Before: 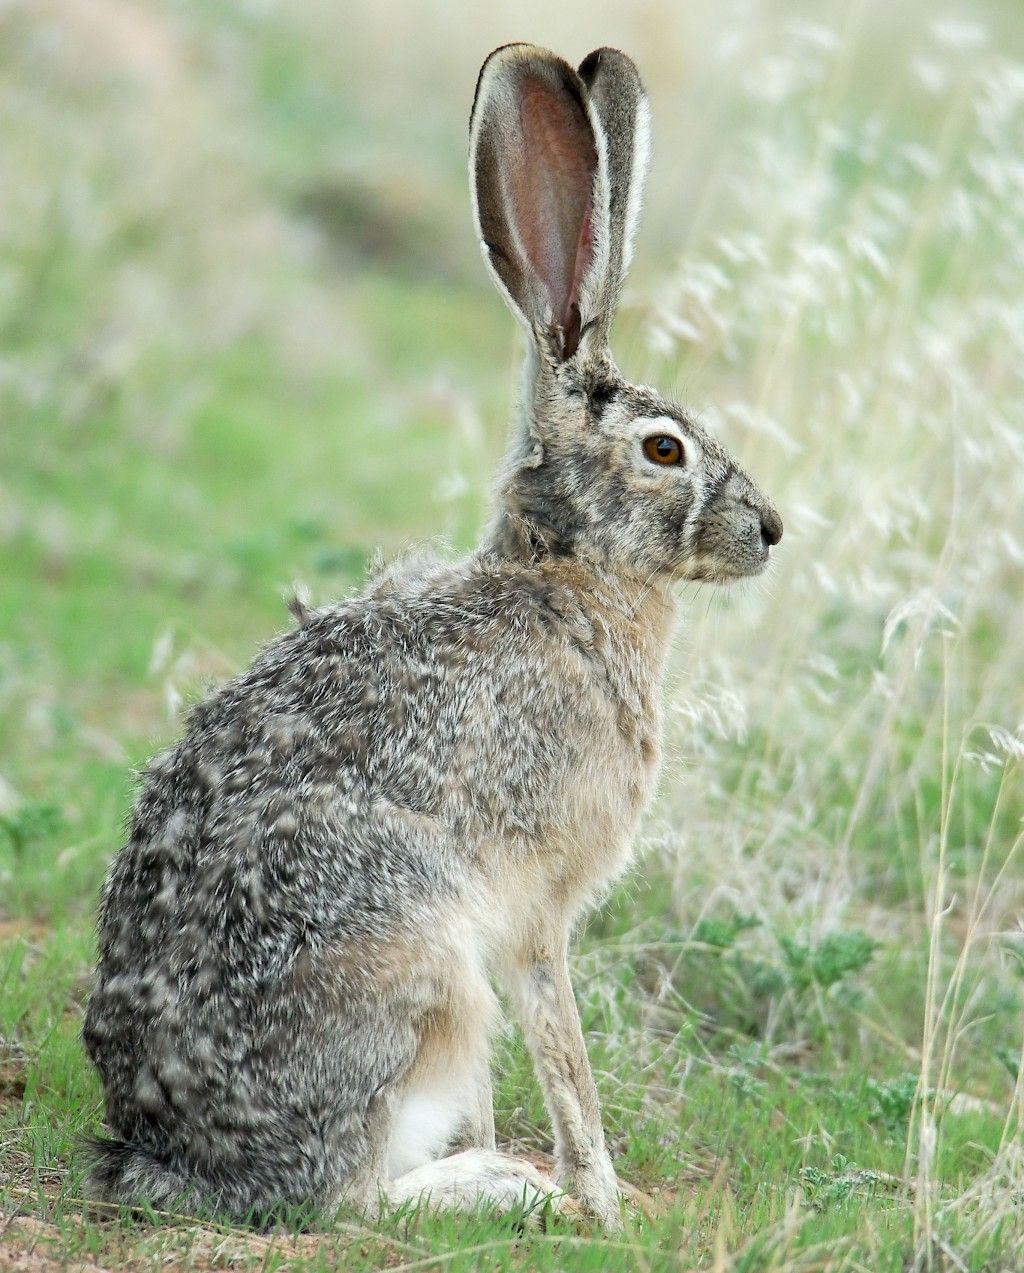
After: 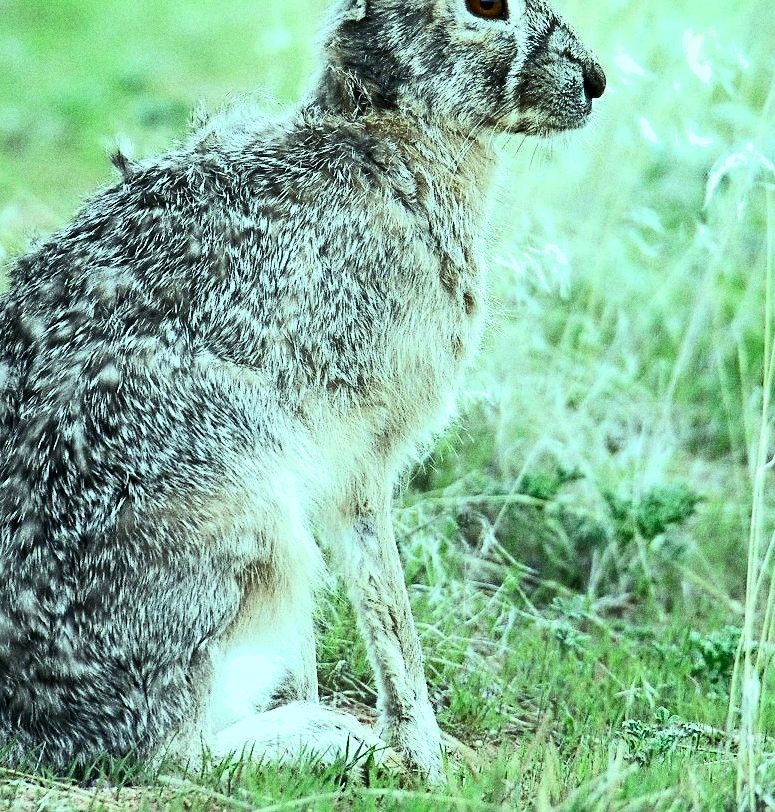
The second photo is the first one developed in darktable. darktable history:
sharpen: on, module defaults
color balance: mode lift, gamma, gain (sRGB), lift [0.997, 0.979, 1.021, 1.011], gamma [1, 1.084, 0.916, 0.998], gain [1, 0.87, 1.13, 1.101], contrast 4.55%, contrast fulcrum 38.24%, output saturation 104.09%
white balance: red 0.988, blue 1.017
crop and rotate: left 17.299%, top 35.115%, right 7.015%, bottom 1.024%
tone equalizer: on, module defaults
contrast brightness saturation: contrast 0.28
grain: coarseness 0.09 ISO, strength 40%
shadows and highlights: low approximation 0.01, soften with gaussian
